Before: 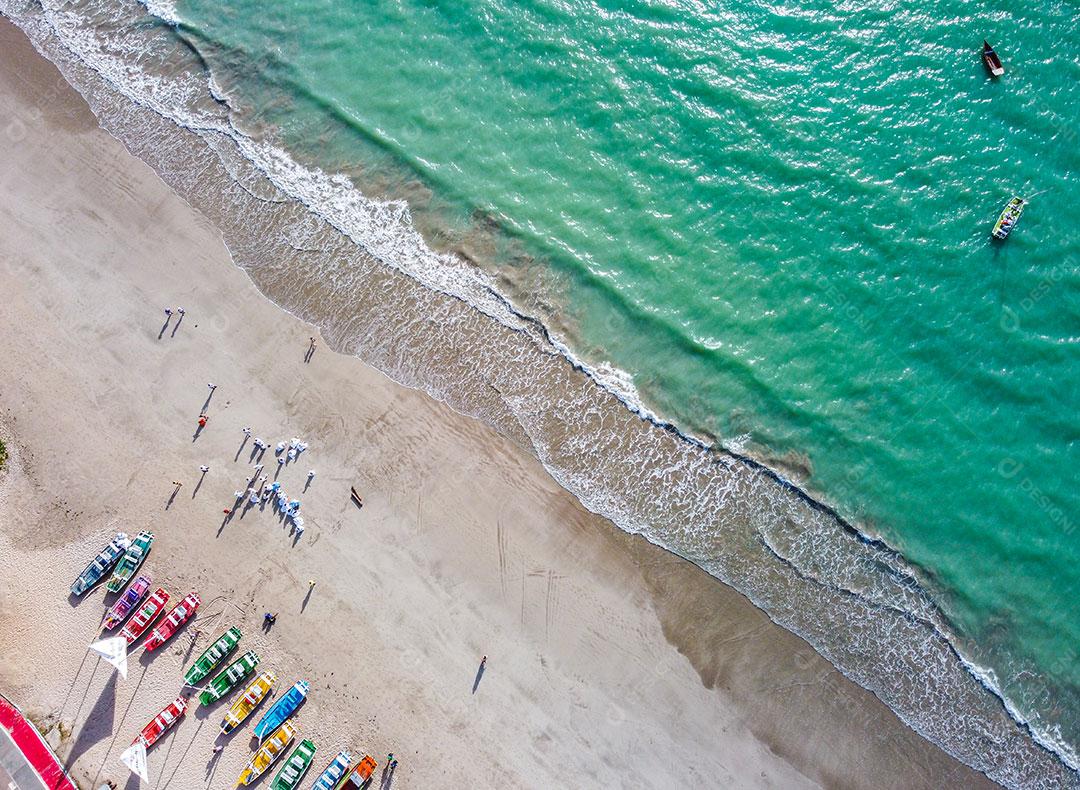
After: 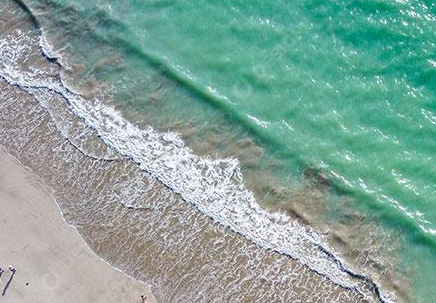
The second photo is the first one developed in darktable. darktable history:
crop: left 15.702%, top 5.438%, right 43.897%, bottom 56.099%
